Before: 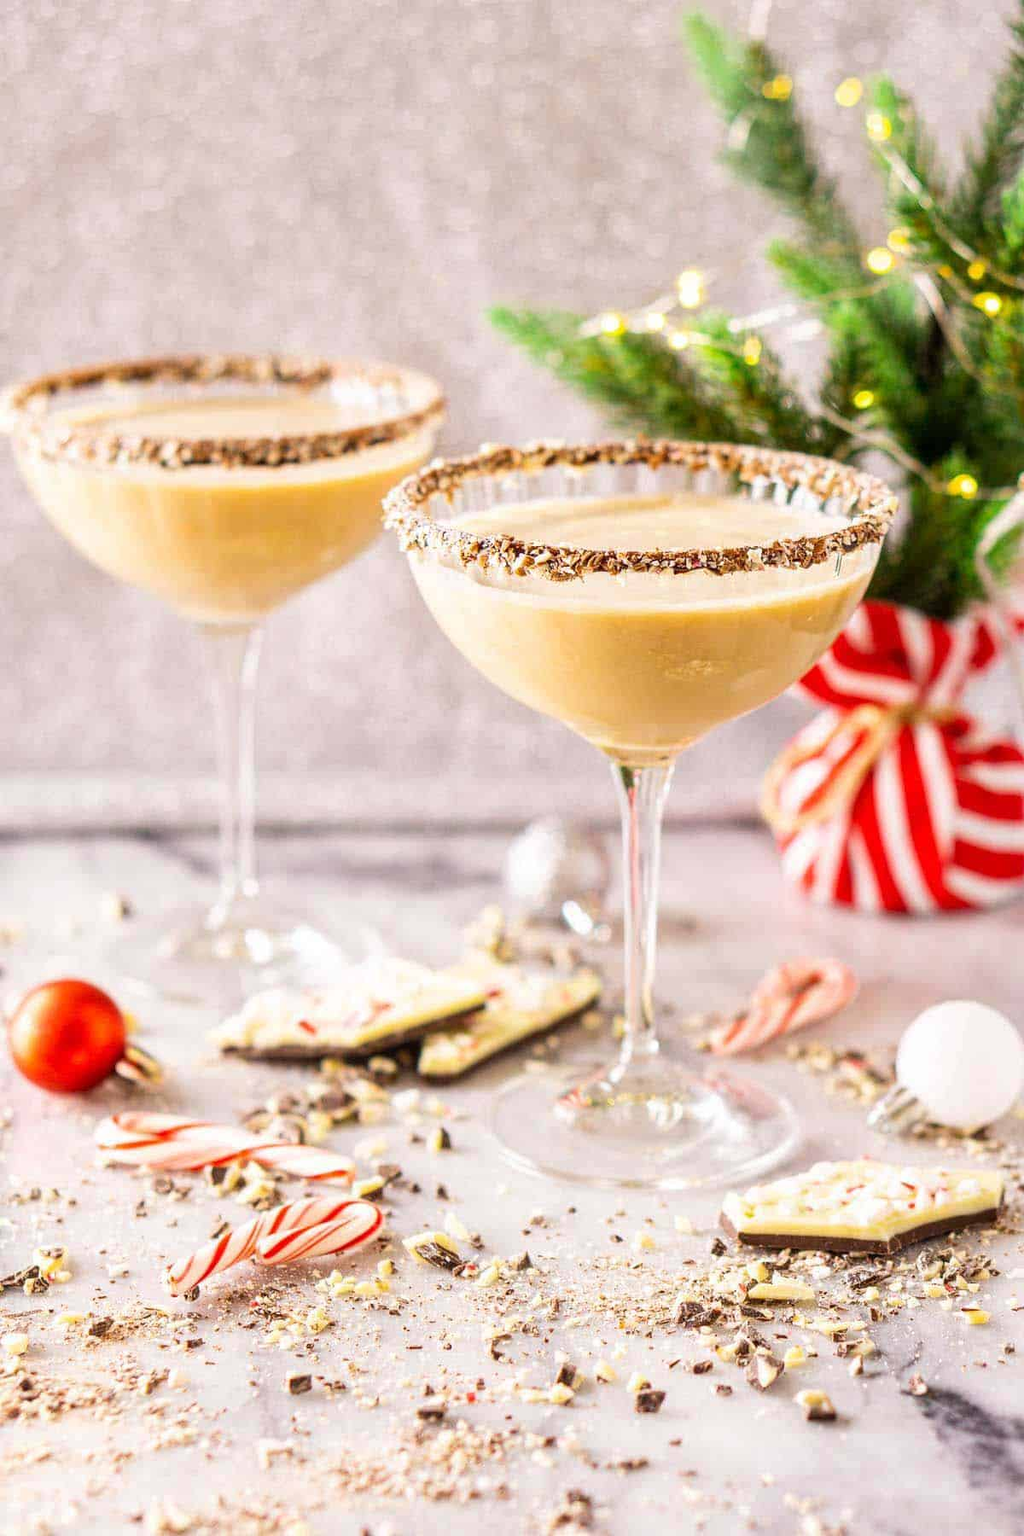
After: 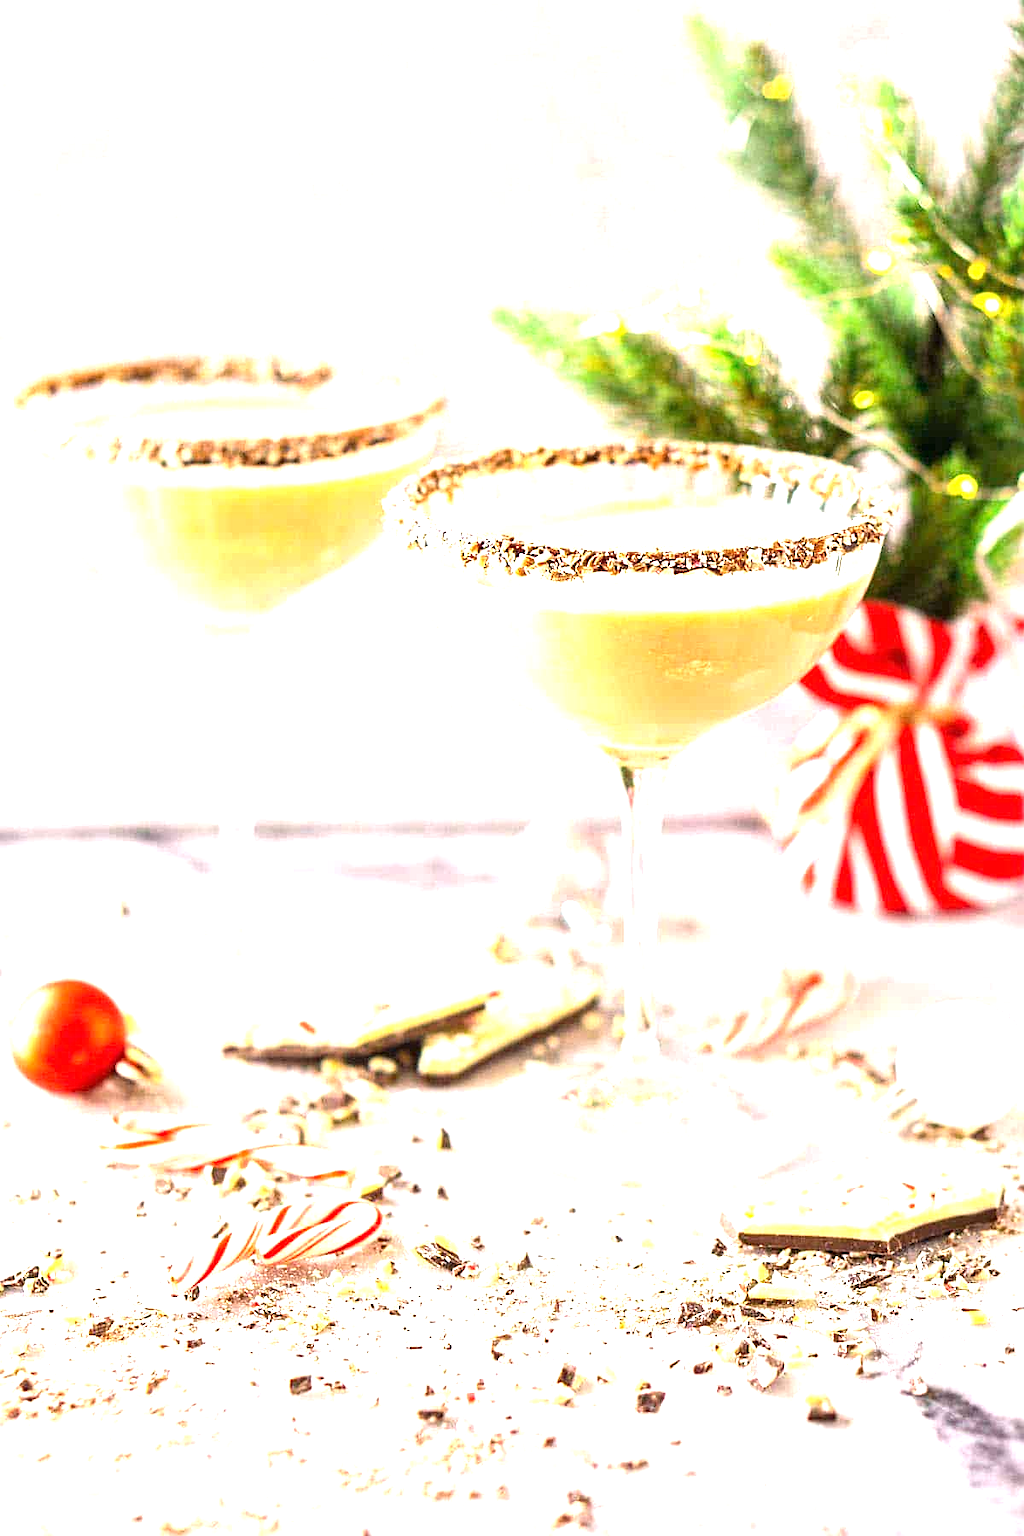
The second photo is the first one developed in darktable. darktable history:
base curve: curves: ch0 [(0, 0) (0.297, 0.298) (1, 1)]
exposure: black level correction 0, exposure 1.099 EV, compensate highlight preservation false
sharpen: on, module defaults
